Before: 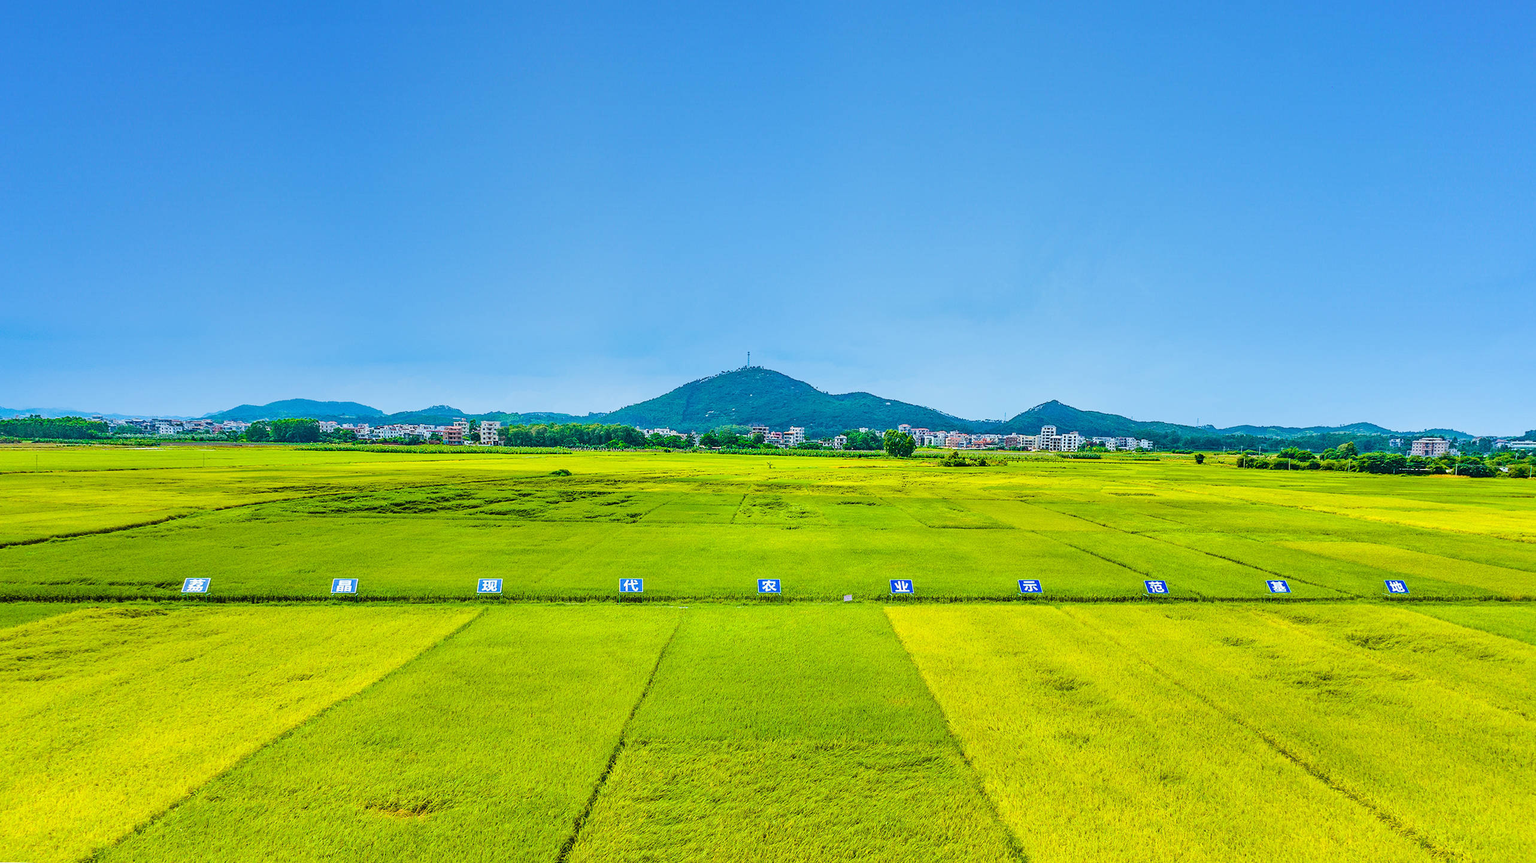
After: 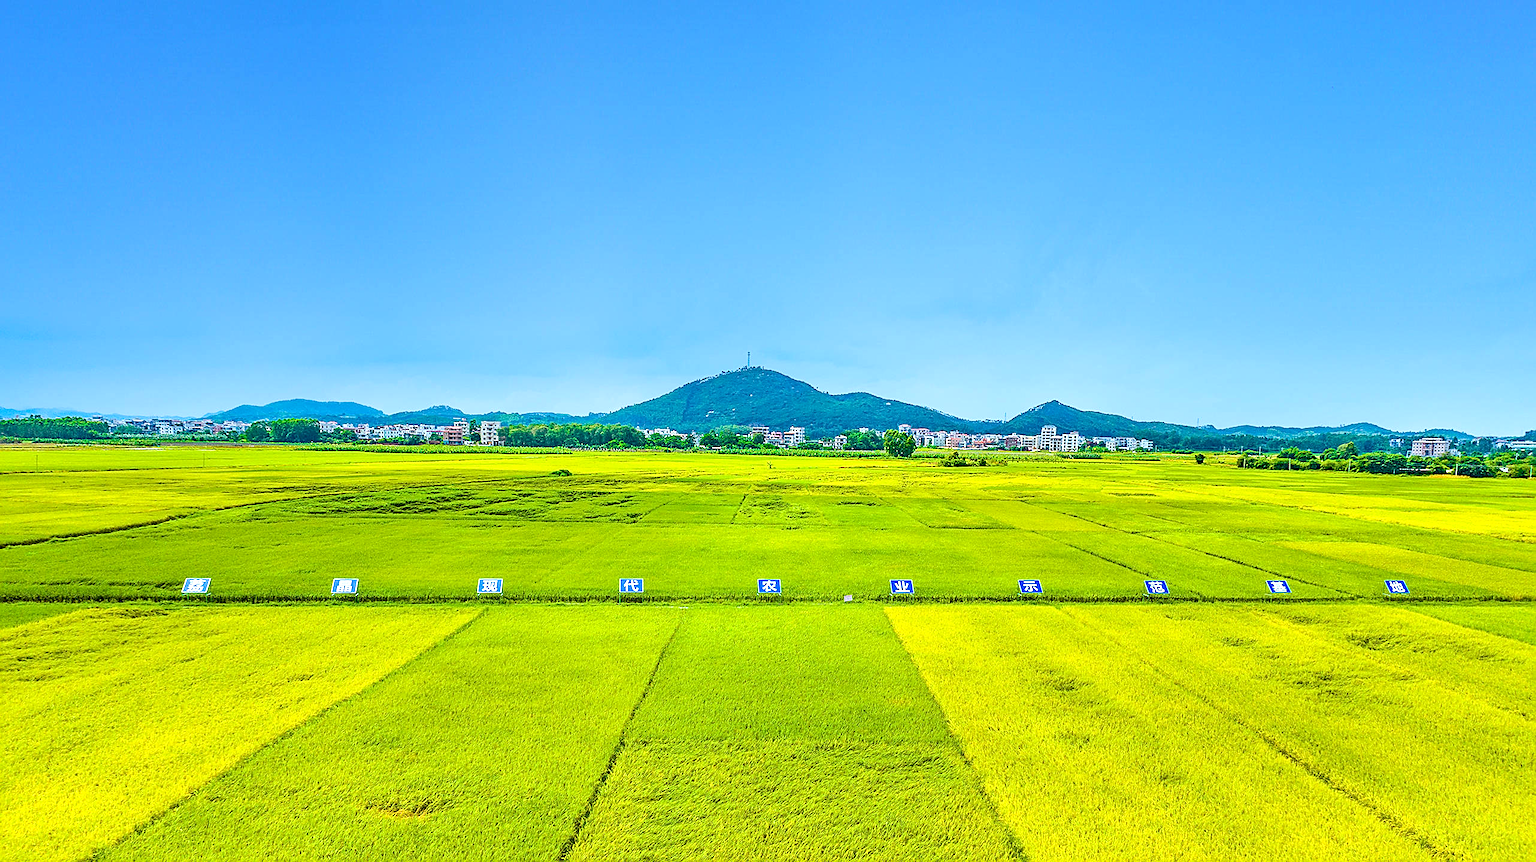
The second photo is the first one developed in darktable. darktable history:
tone equalizer: -7 EV 0.155 EV, -6 EV 0.573 EV, -5 EV 1.11 EV, -4 EV 1.34 EV, -3 EV 1.14 EV, -2 EV 0.6 EV, -1 EV 0.158 EV
exposure: black level correction 0.004, exposure 0.384 EV, compensate exposure bias true, compensate highlight preservation false
sharpen: on, module defaults
